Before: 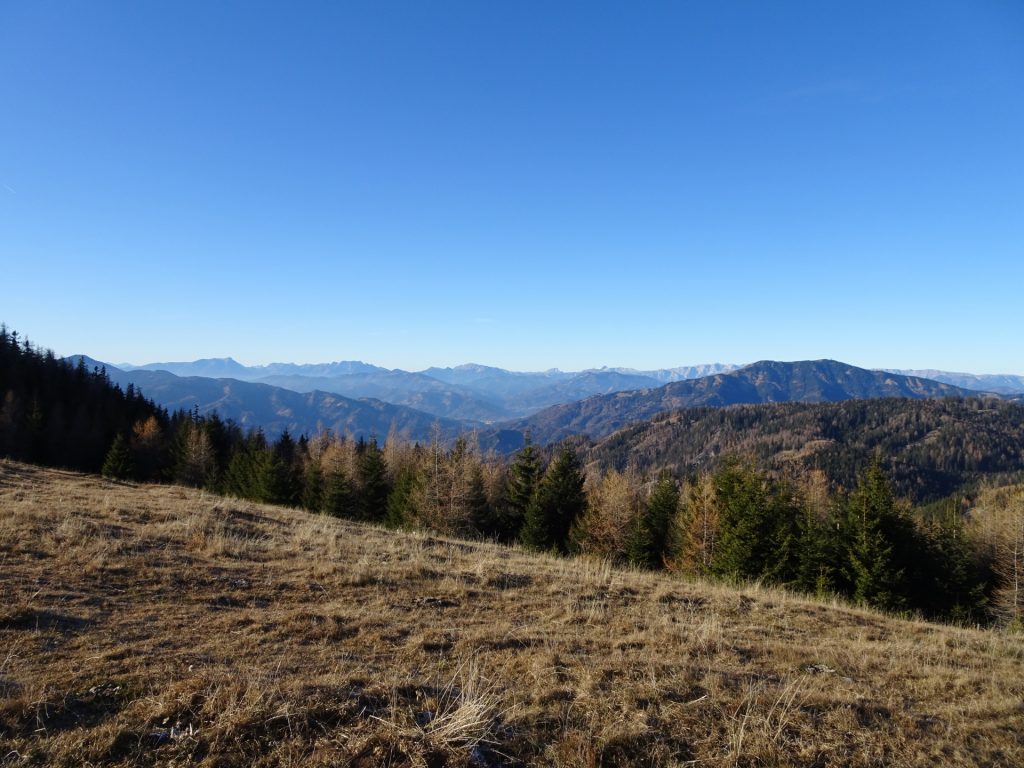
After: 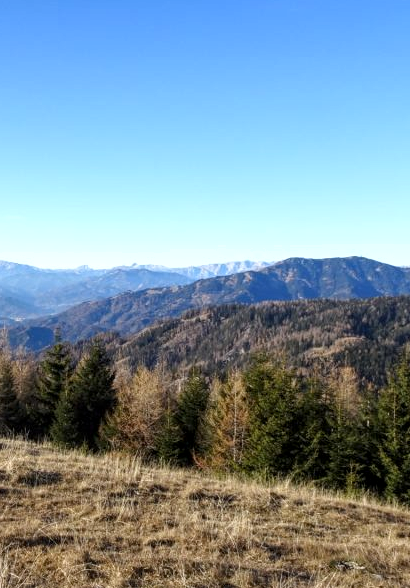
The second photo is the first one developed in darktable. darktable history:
color zones: curves: ch1 [(0, 0.469) (0.01, 0.469) (0.12, 0.446) (0.248, 0.469) (0.5, 0.5) (0.748, 0.5) (0.99, 0.469) (1, 0.469)]
shadows and highlights: shadows 0.017, highlights 39.58
crop: left 45.945%, top 13.53%, right 13.944%, bottom 9.869%
color balance rgb: perceptual saturation grading › global saturation 10.185%, perceptual brilliance grading › global brilliance 10.484%, perceptual brilliance grading › shadows 14.409%, global vibrance -23.953%
local contrast: on, module defaults
